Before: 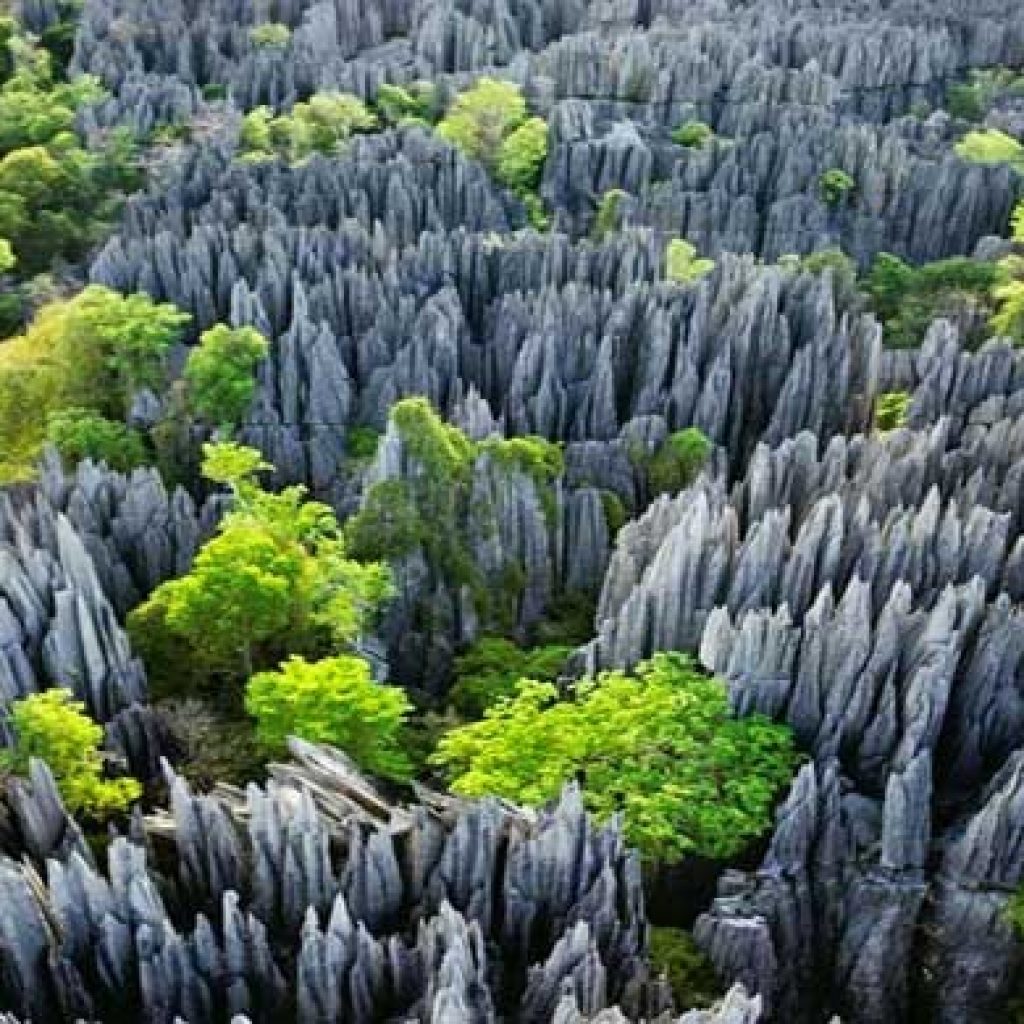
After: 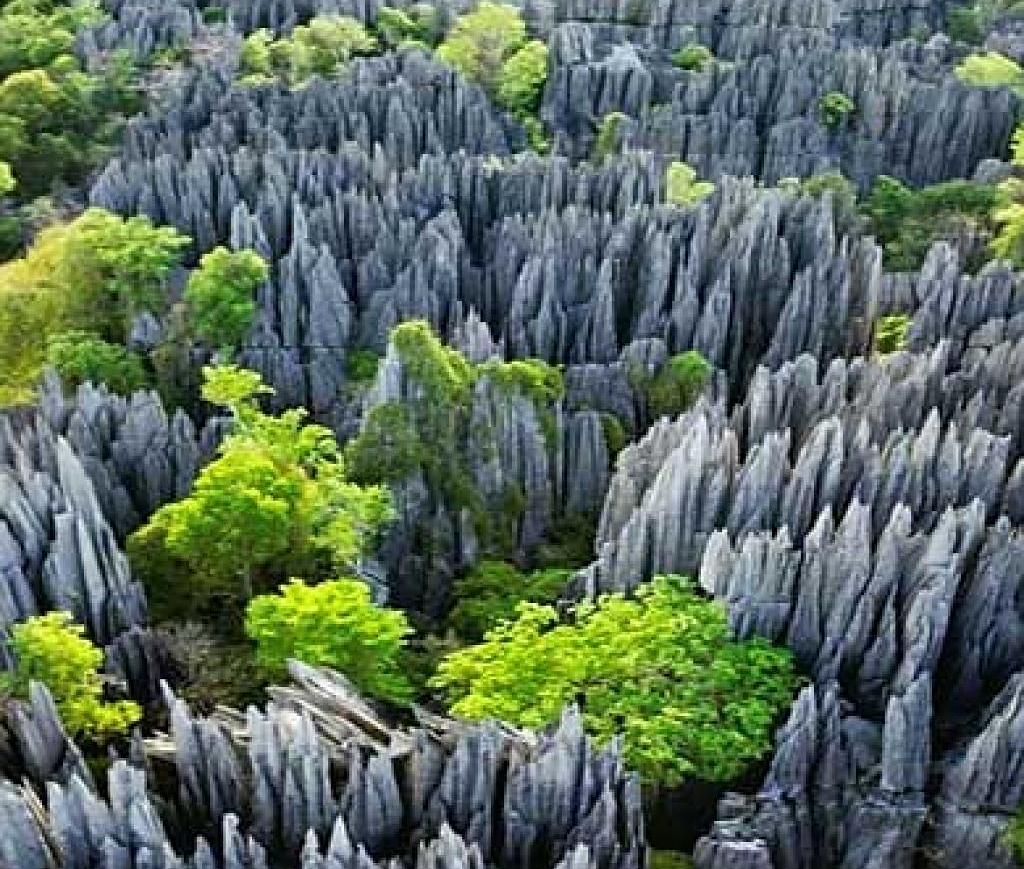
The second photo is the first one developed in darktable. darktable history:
crop: top 7.569%, bottom 7.566%
sharpen: on, module defaults
